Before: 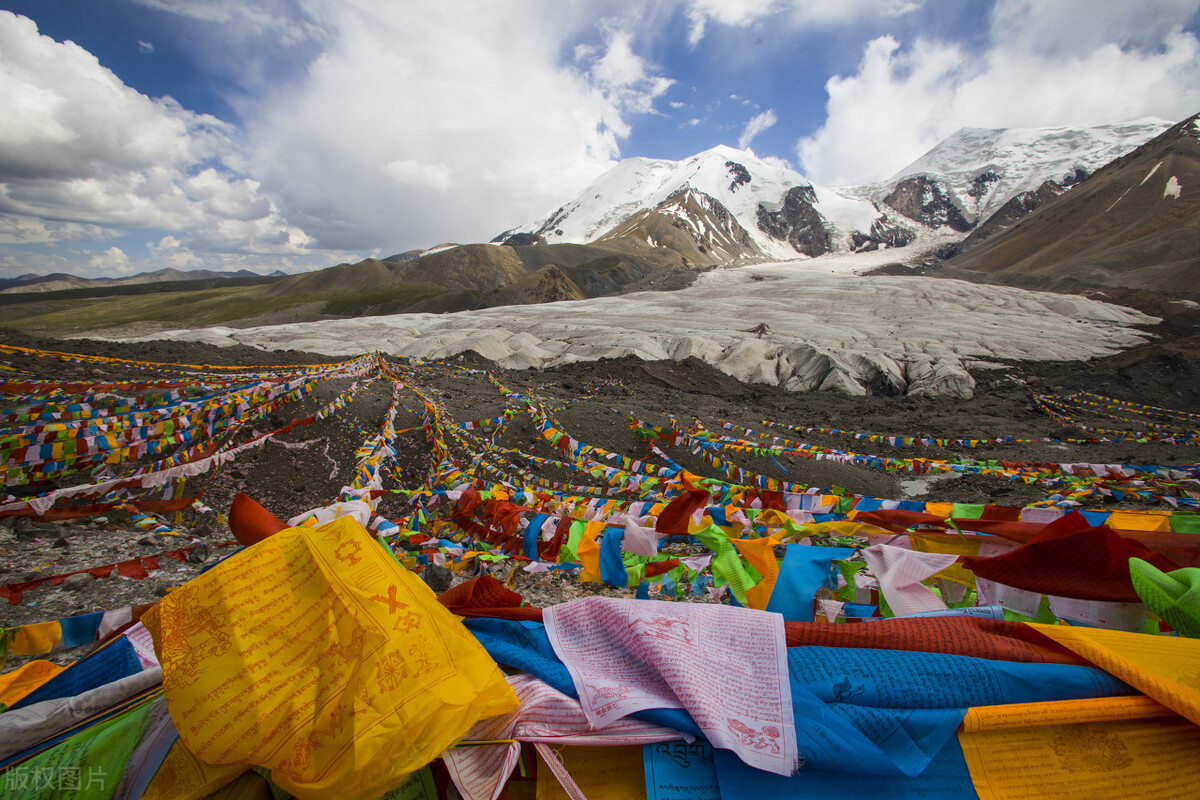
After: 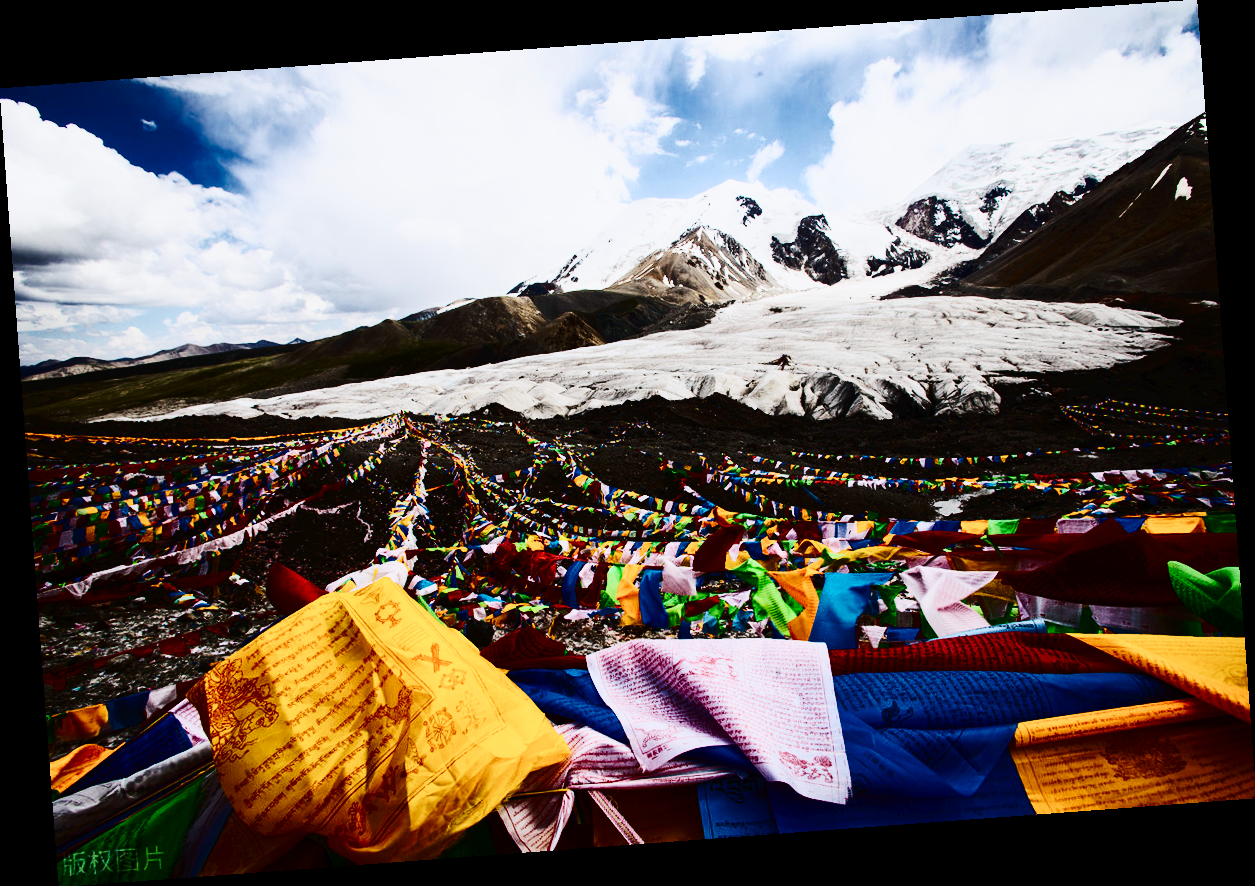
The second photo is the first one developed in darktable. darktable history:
rotate and perspective: rotation -4.25°, automatic cropping off
contrast brightness saturation: contrast 0.5, saturation -0.1
tone curve: curves: ch0 [(0, 0) (0.003, 0.018) (0.011, 0.019) (0.025, 0.024) (0.044, 0.037) (0.069, 0.053) (0.1, 0.075) (0.136, 0.105) (0.177, 0.136) (0.224, 0.179) (0.277, 0.244) (0.335, 0.319) (0.399, 0.4) (0.468, 0.495) (0.543, 0.58) (0.623, 0.671) (0.709, 0.757) (0.801, 0.838) (0.898, 0.913) (1, 1)], preserve colors none
sigmoid: contrast 1.69, skew -0.23, preserve hue 0%, red attenuation 0.1, red rotation 0.035, green attenuation 0.1, green rotation -0.017, blue attenuation 0.15, blue rotation -0.052, base primaries Rec2020
color calibration: illuminant as shot in camera, x 0.358, y 0.373, temperature 4628.91 K
